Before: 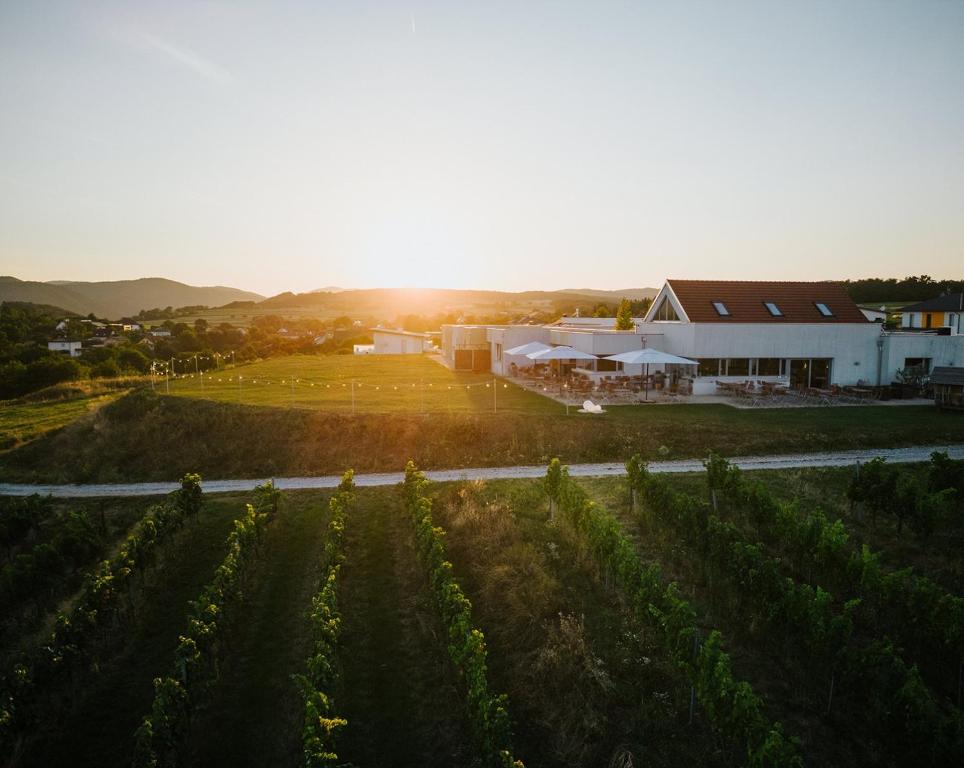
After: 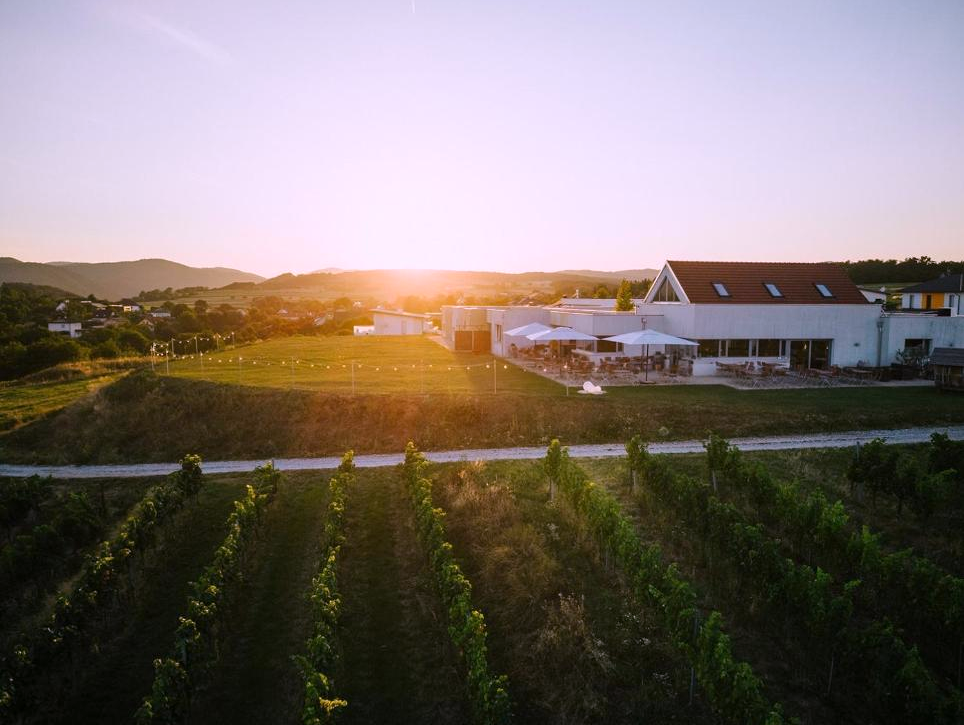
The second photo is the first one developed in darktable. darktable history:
white balance: red 1.066, blue 1.119
crop and rotate: top 2.479%, bottom 3.018%
